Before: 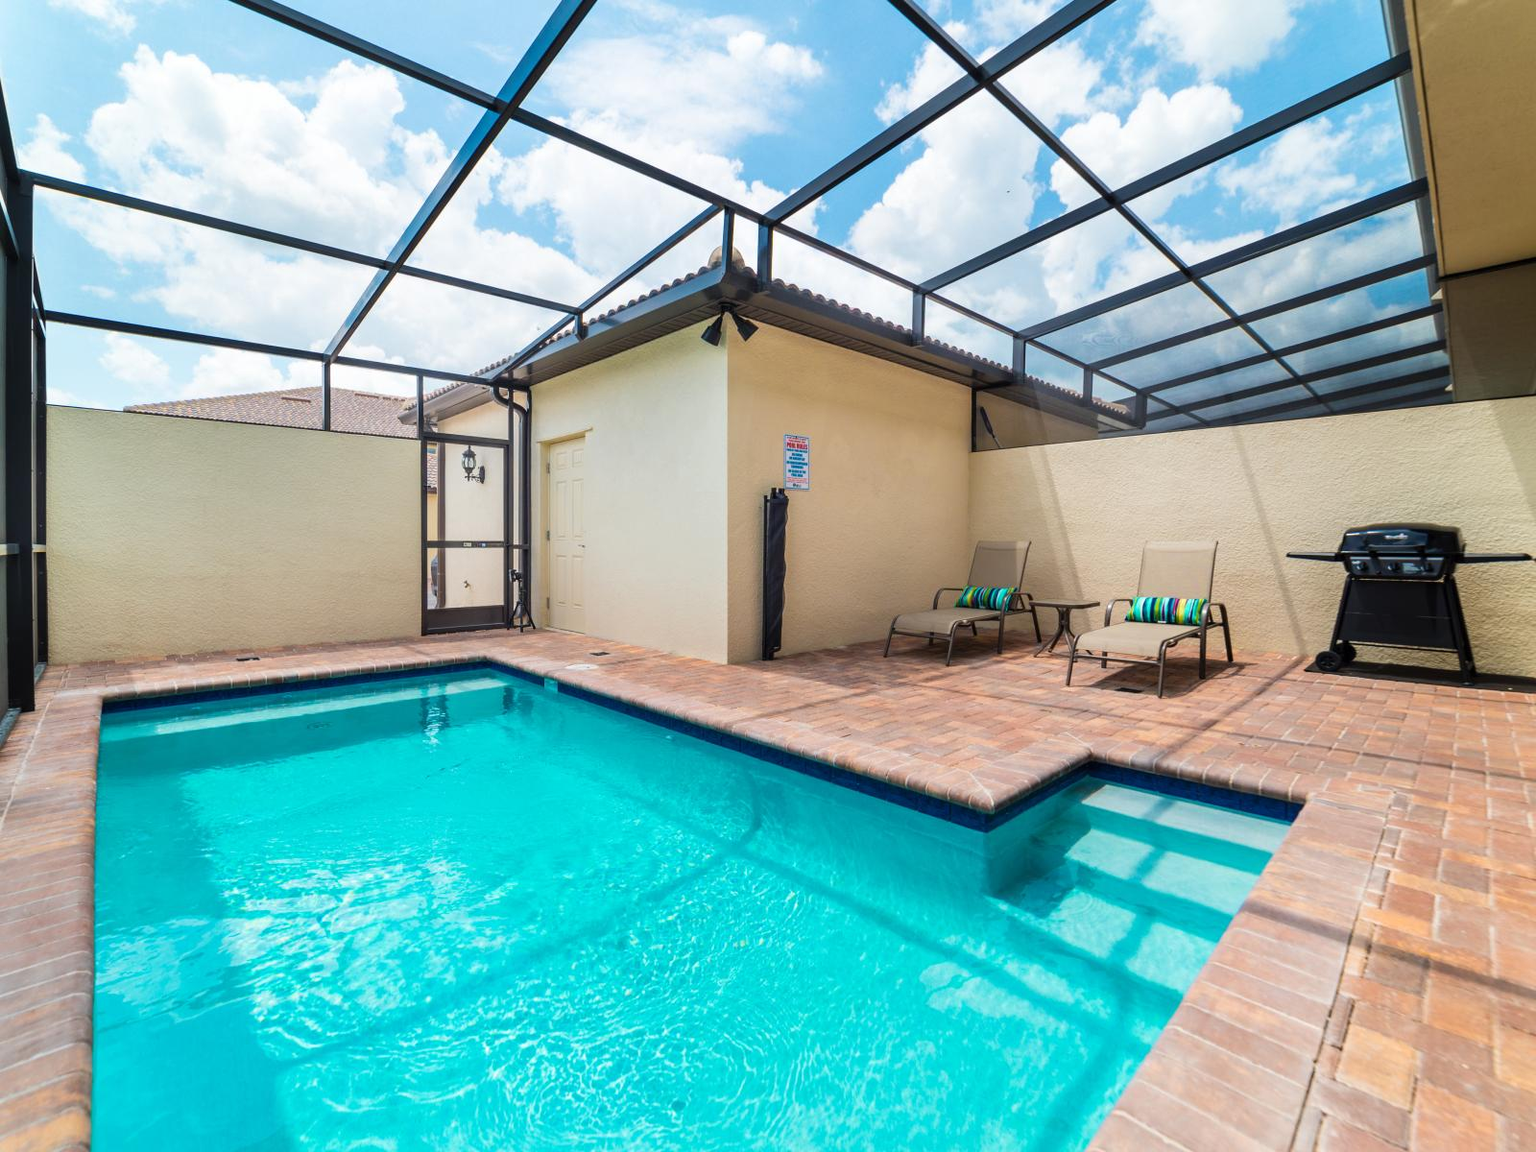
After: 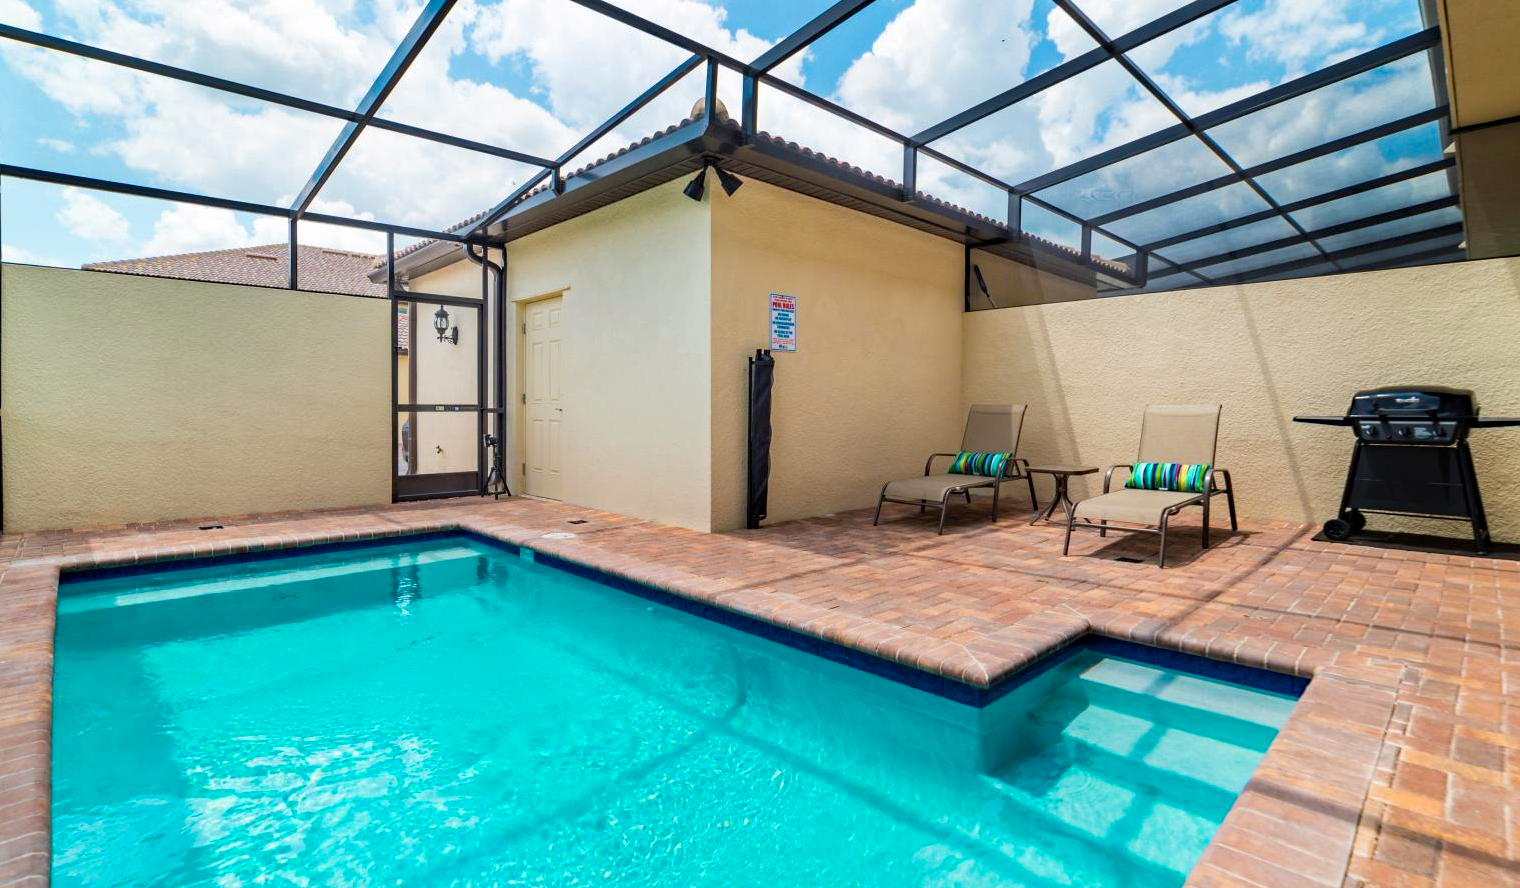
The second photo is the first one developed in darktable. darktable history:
crop and rotate: left 2.991%, top 13.302%, right 1.981%, bottom 12.636%
haze removal: strength 0.25, distance 0.25, compatibility mode true, adaptive false
